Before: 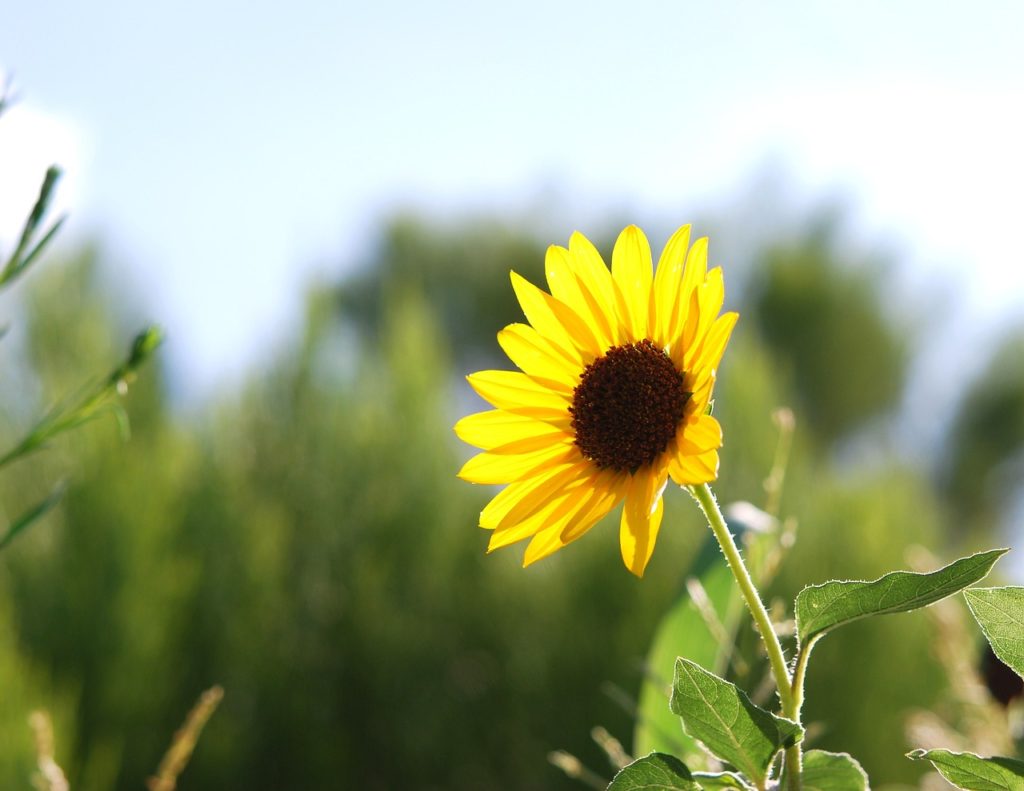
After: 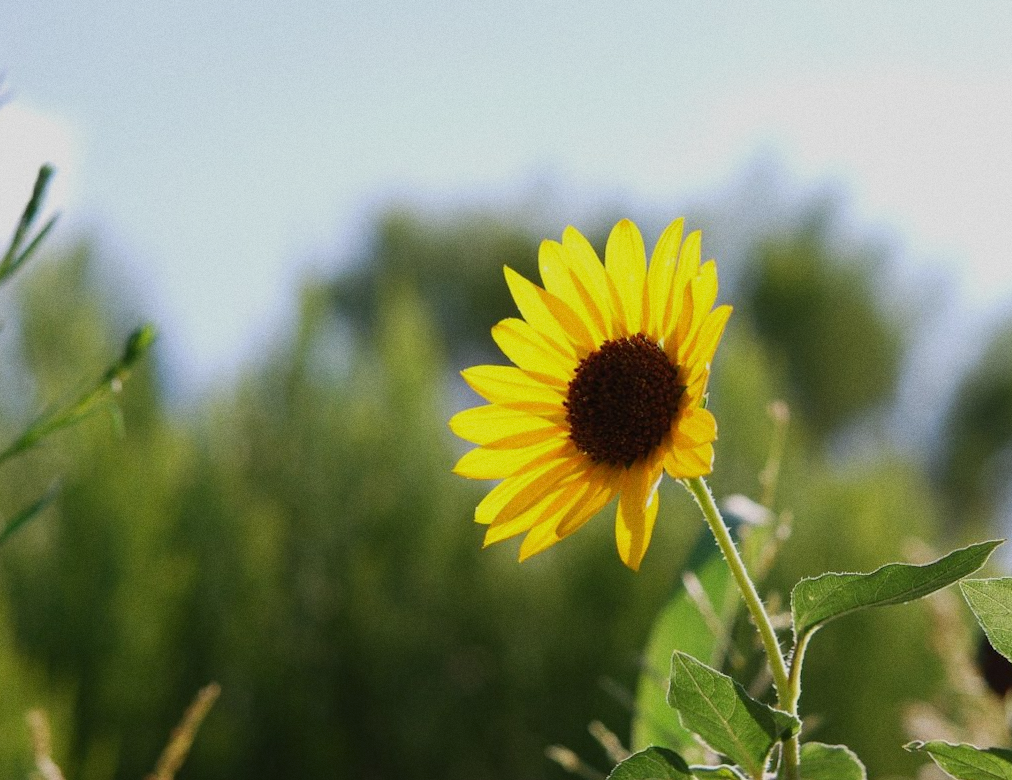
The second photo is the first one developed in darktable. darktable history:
grain: coarseness 7.08 ISO, strength 21.67%, mid-tones bias 59.58%
rotate and perspective: rotation -0.45°, automatic cropping original format, crop left 0.008, crop right 0.992, crop top 0.012, crop bottom 0.988
exposure: exposure -0.492 EV, compensate highlight preservation false
